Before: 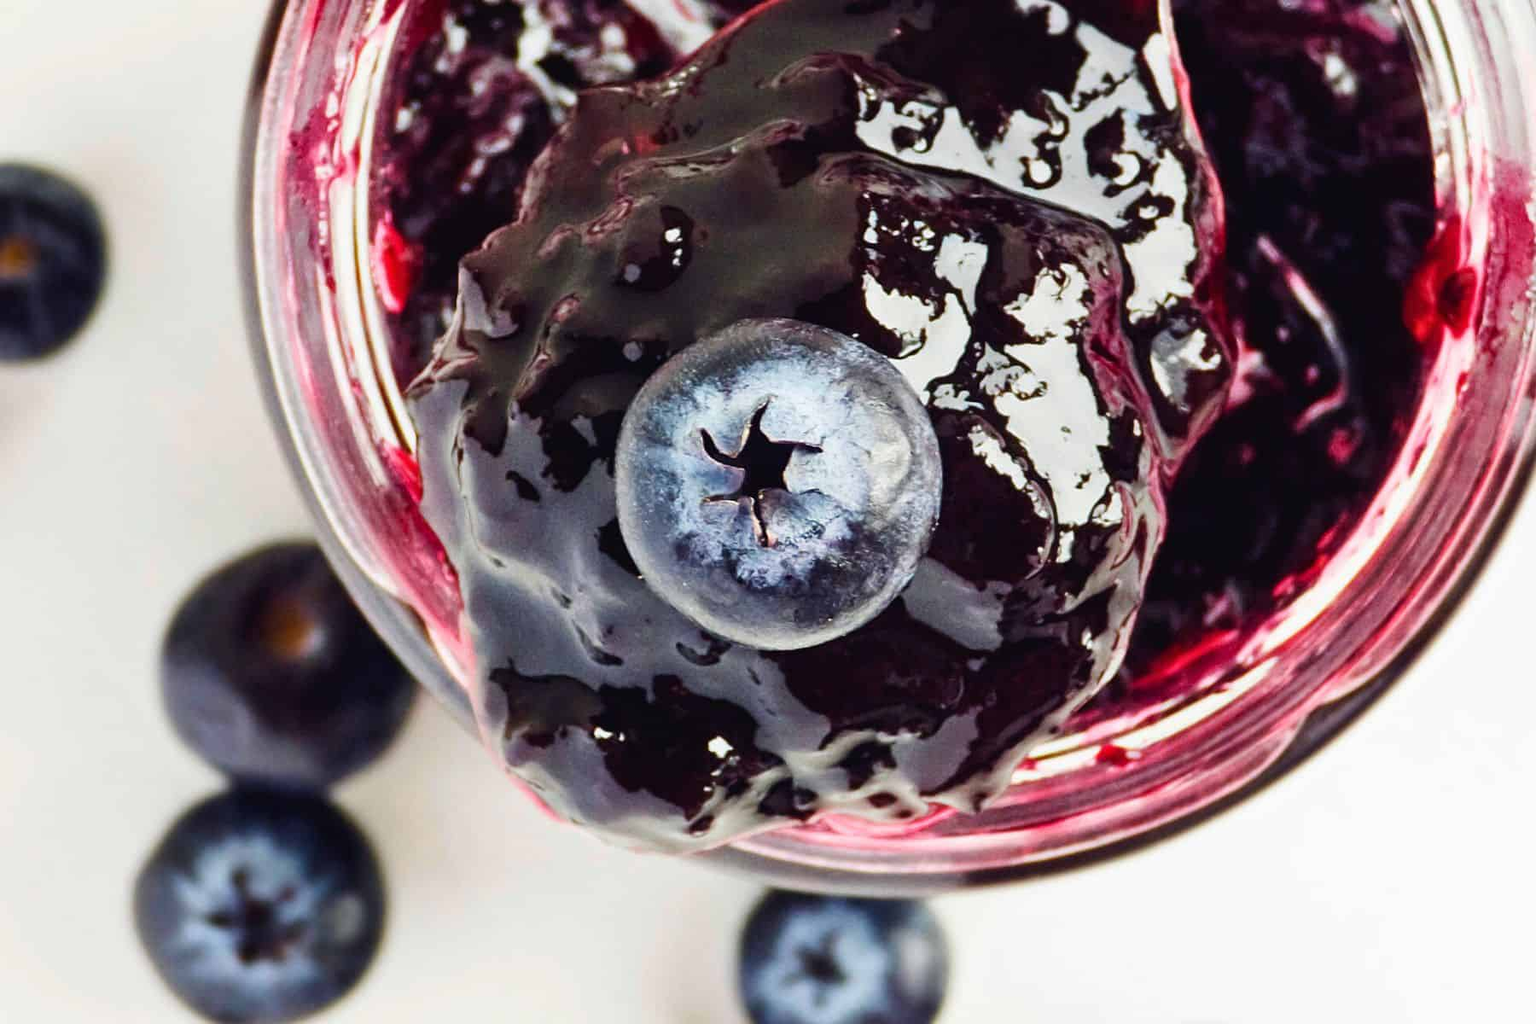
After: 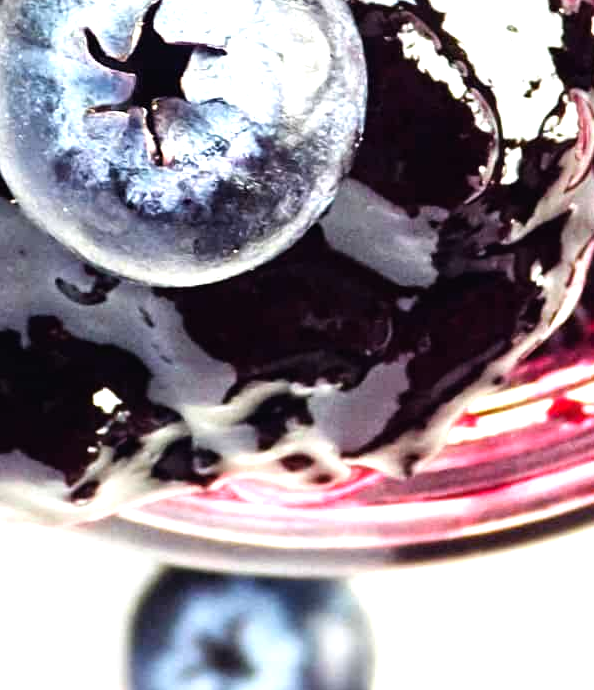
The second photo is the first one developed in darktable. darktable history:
crop: left 40.966%, top 39.605%, right 25.998%, bottom 2.867%
exposure: exposure 0.2 EV, compensate highlight preservation false
tone equalizer: -8 EV -0.728 EV, -7 EV -0.727 EV, -6 EV -0.576 EV, -5 EV -0.425 EV, -3 EV 0.385 EV, -2 EV 0.6 EV, -1 EV 0.694 EV, +0 EV 0.73 EV
